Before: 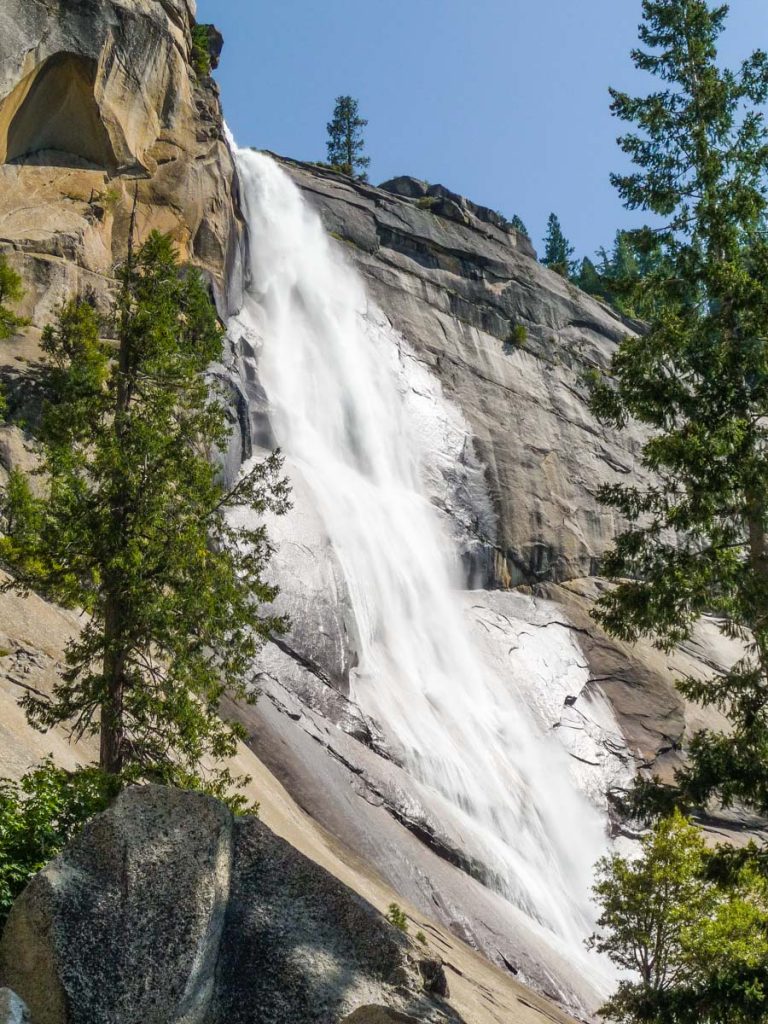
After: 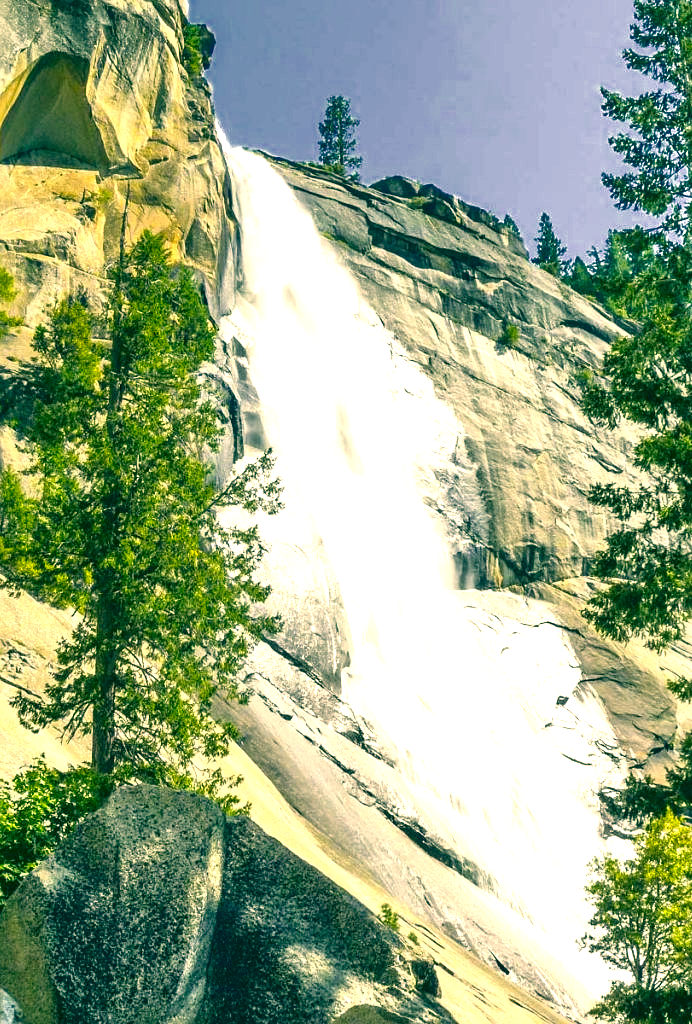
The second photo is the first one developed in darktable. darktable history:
color correction: highlights a* 1.83, highlights b* 34.02, shadows a* -36.68, shadows b* -5.48
white balance: red 1.004, blue 1.096
color zones: curves: ch0 [(0, 0.497) (0.143, 0.5) (0.286, 0.5) (0.429, 0.483) (0.571, 0.116) (0.714, -0.006) (0.857, 0.28) (1, 0.497)]
exposure: black level correction 0, exposure 1.2 EV, compensate exposure bias true, compensate highlight preservation false
sharpen: radius 1.272, amount 0.305, threshold 0
crop and rotate: left 1.088%, right 8.807%
